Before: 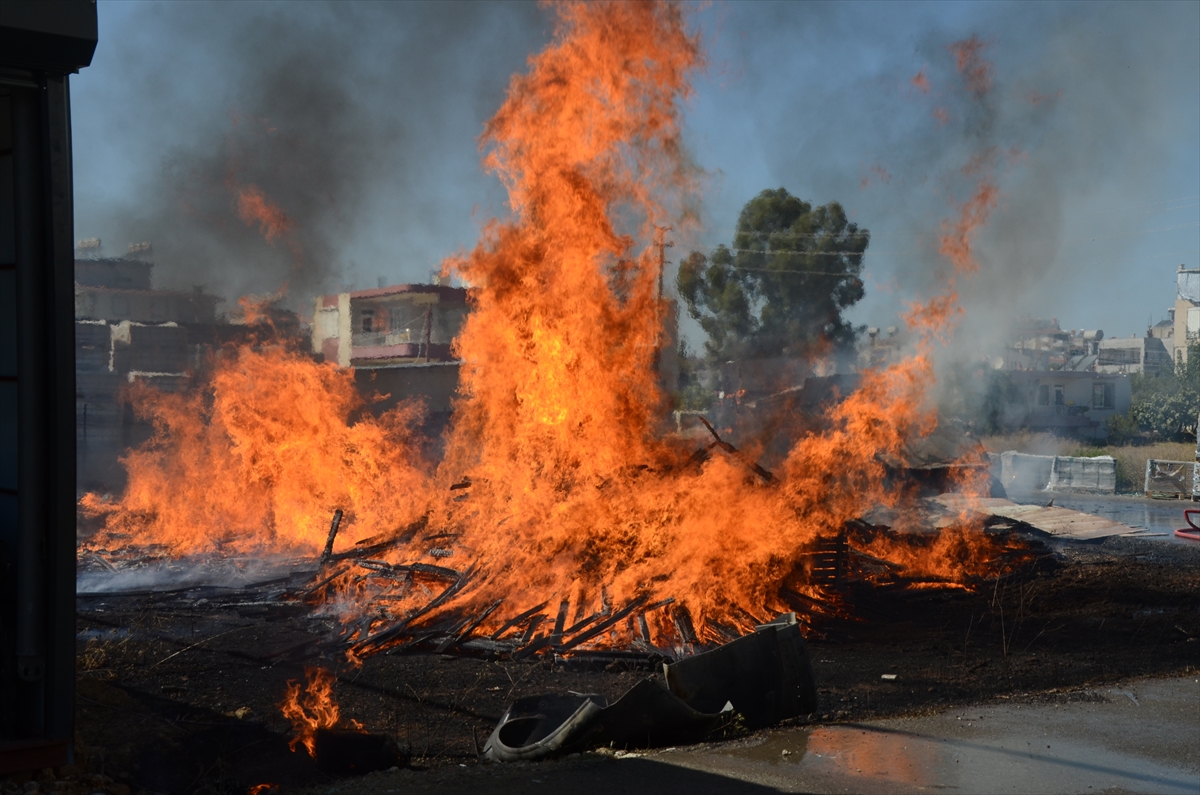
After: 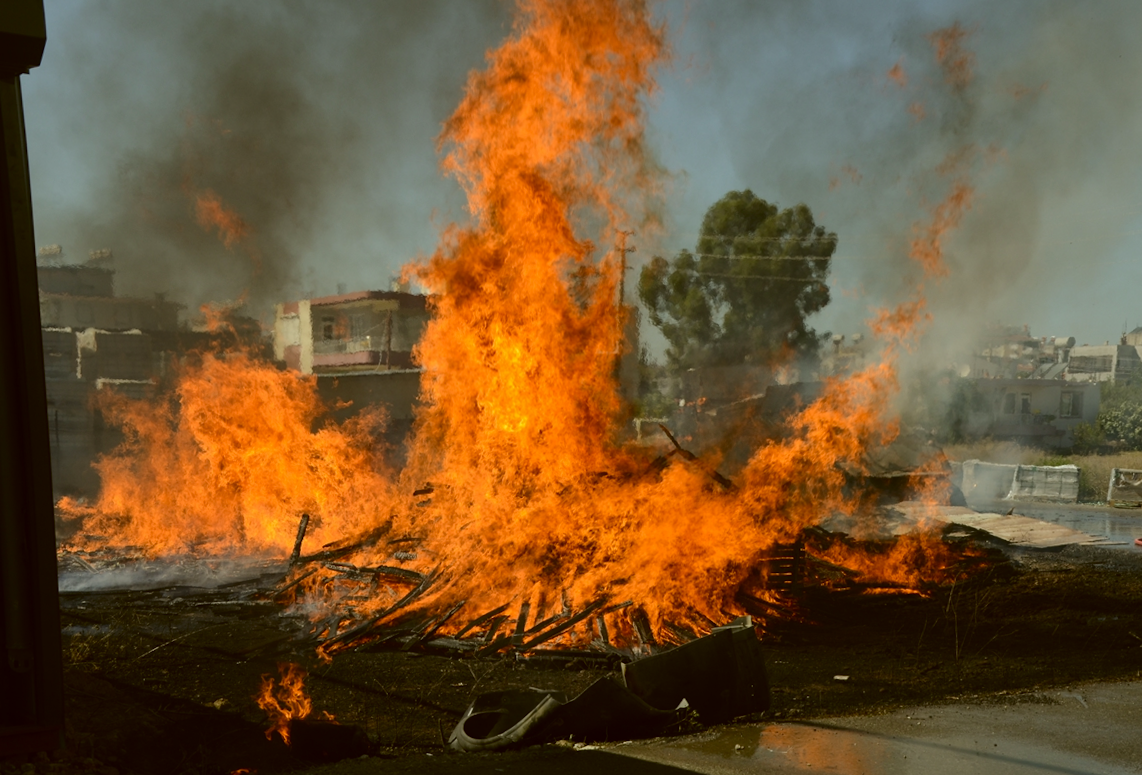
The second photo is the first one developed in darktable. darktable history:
rotate and perspective: rotation 0.074°, lens shift (vertical) 0.096, lens shift (horizontal) -0.041, crop left 0.043, crop right 0.952, crop top 0.024, crop bottom 0.979
color correction: highlights a* -1.43, highlights b* 10.12, shadows a* 0.395, shadows b* 19.35
